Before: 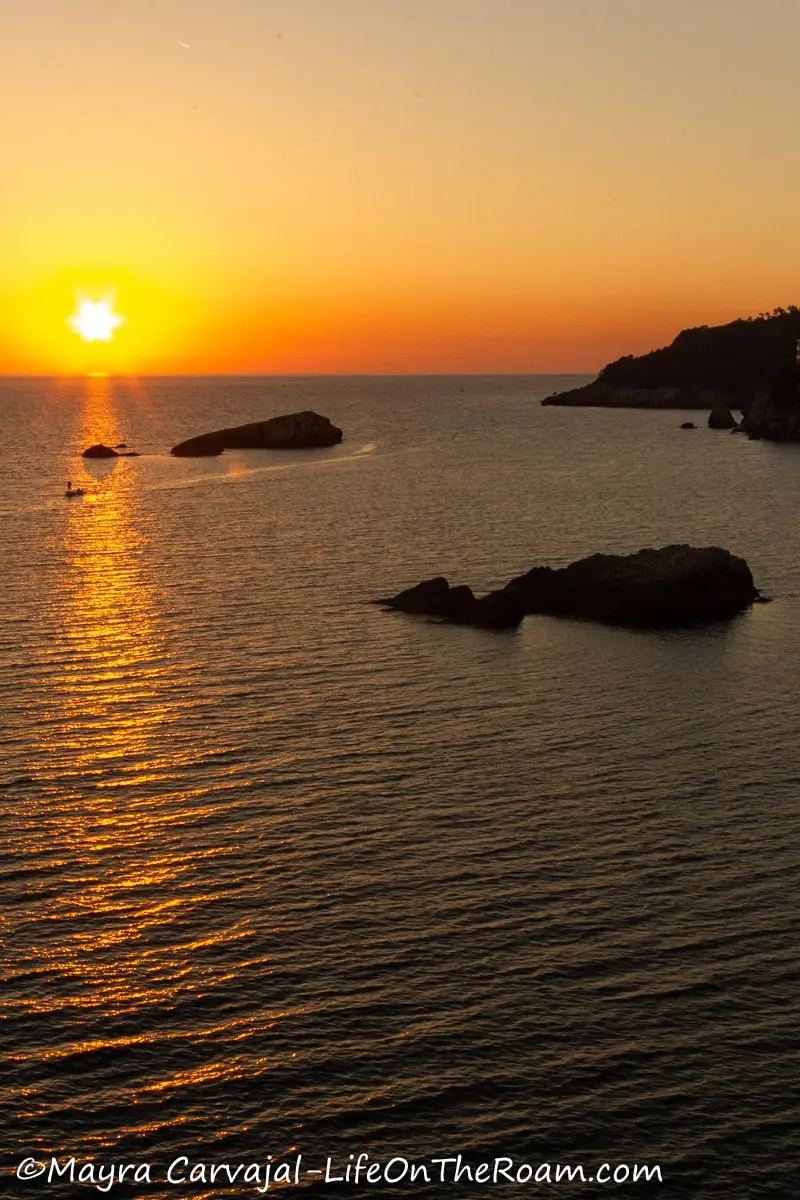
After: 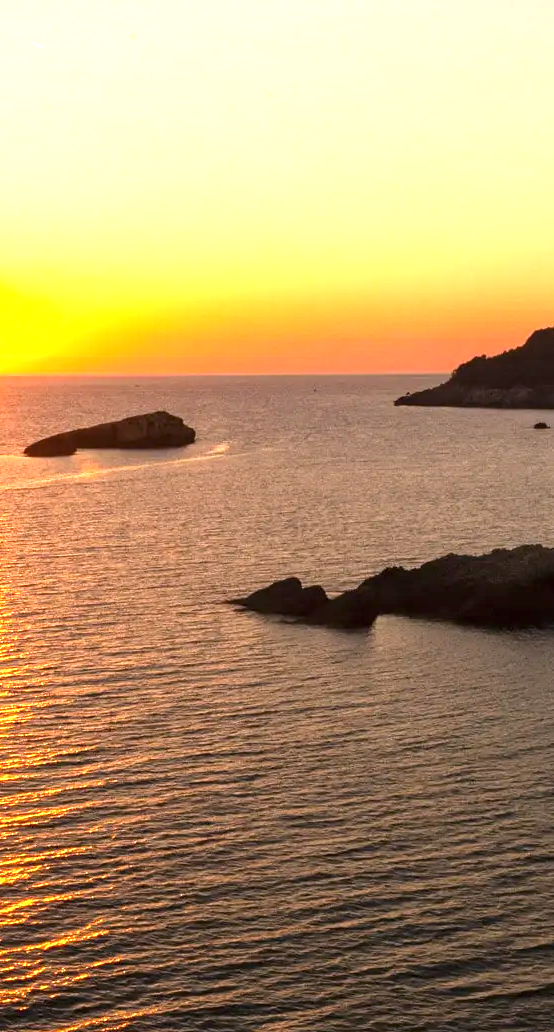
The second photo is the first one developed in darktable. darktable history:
crop: left 18.479%, right 12.2%, bottom 13.971%
white balance: red 1.05, blue 1.072
base curve: preserve colors none
exposure: black level correction 0, exposure 1.45 EV, compensate exposure bias true, compensate highlight preservation false
